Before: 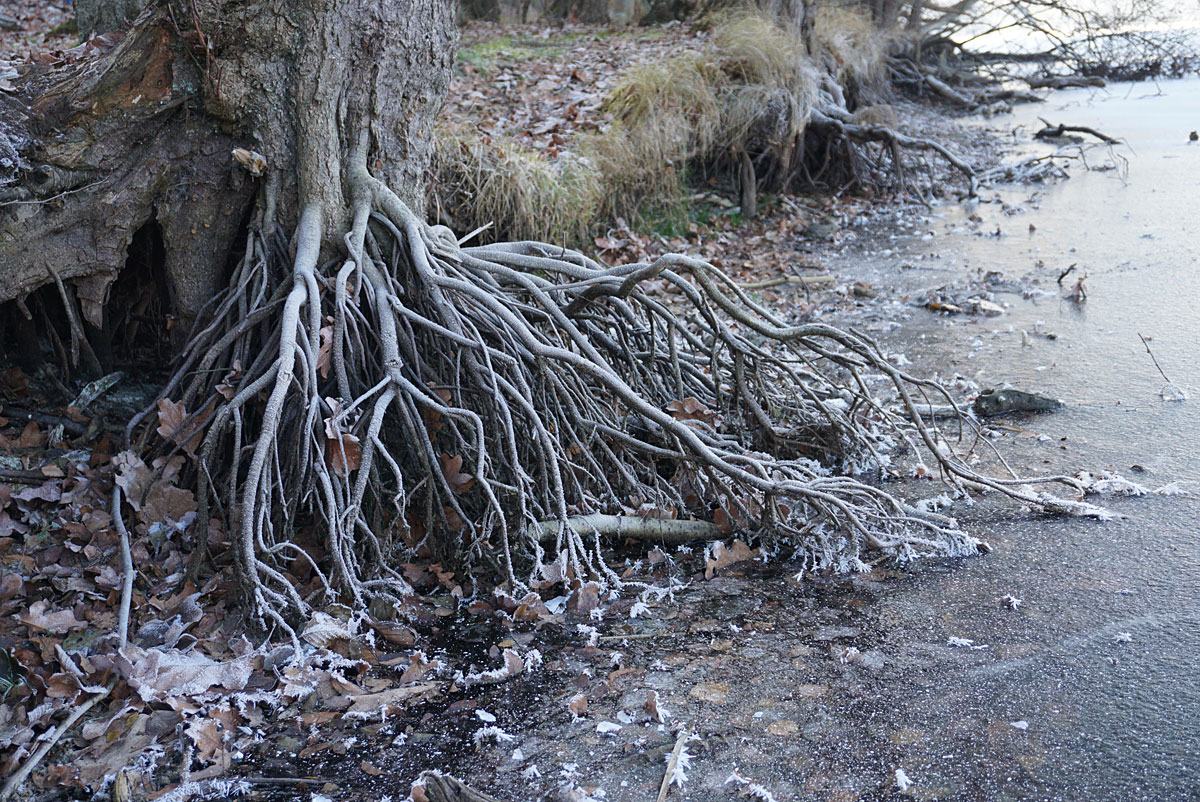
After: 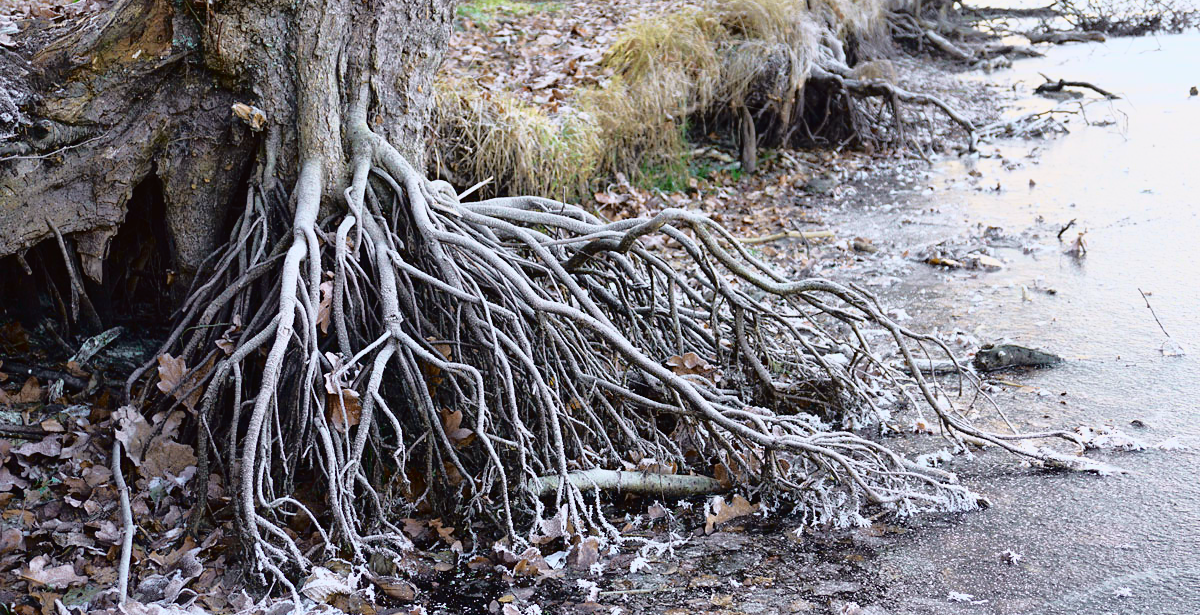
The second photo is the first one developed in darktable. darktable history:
exposure: black level correction 0.001, compensate highlight preservation false
crop: top 5.667%, bottom 17.637%
tone curve: curves: ch0 [(0, 0.015) (0.091, 0.055) (0.184, 0.159) (0.304, 0.382) (0.492, 0.579) (0.628, 0.755) (0.832, 0.932) (0.984, 0.963)]; ch1 [(0, 0) (0.34, 0.235) (0.493, 0.5) (0.554, 0.56) (0.764, 0.815) (1, 1)]; ch2 [(0, 0) (0.44, 0.458) (0.476, 0.477) (0.542, 0.586) (0.674, 0.724) (1, 1)], color space Lab, independent channels, preserve colors none
